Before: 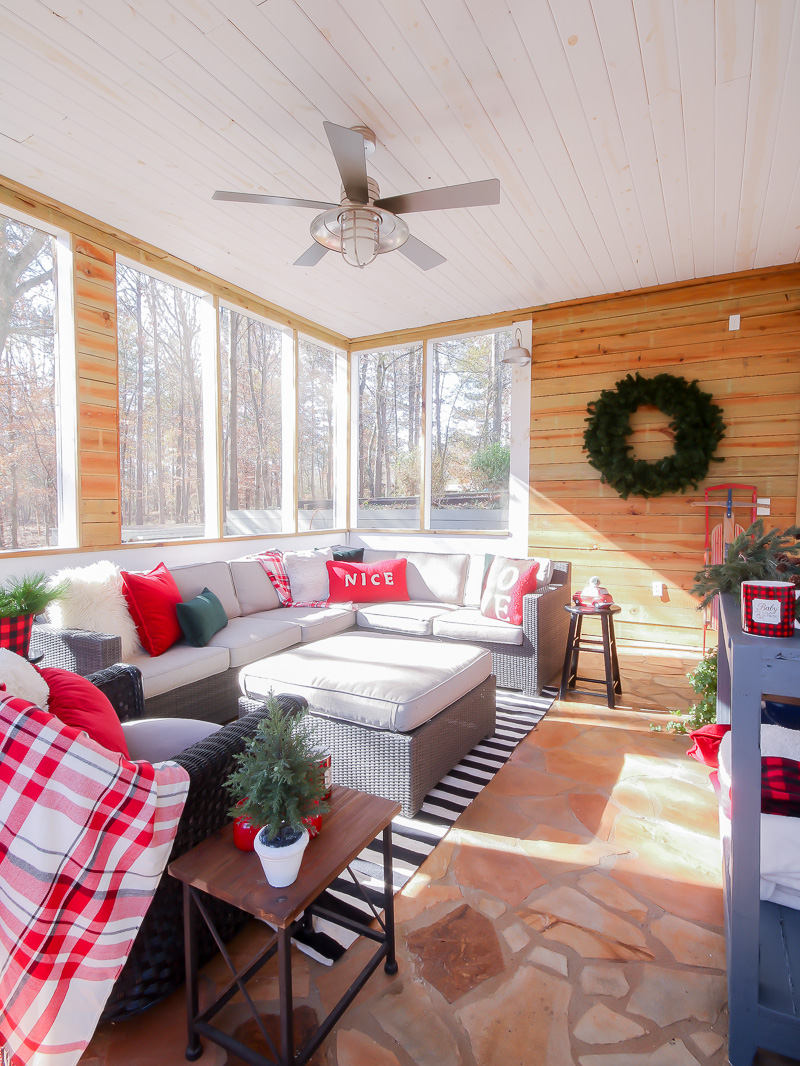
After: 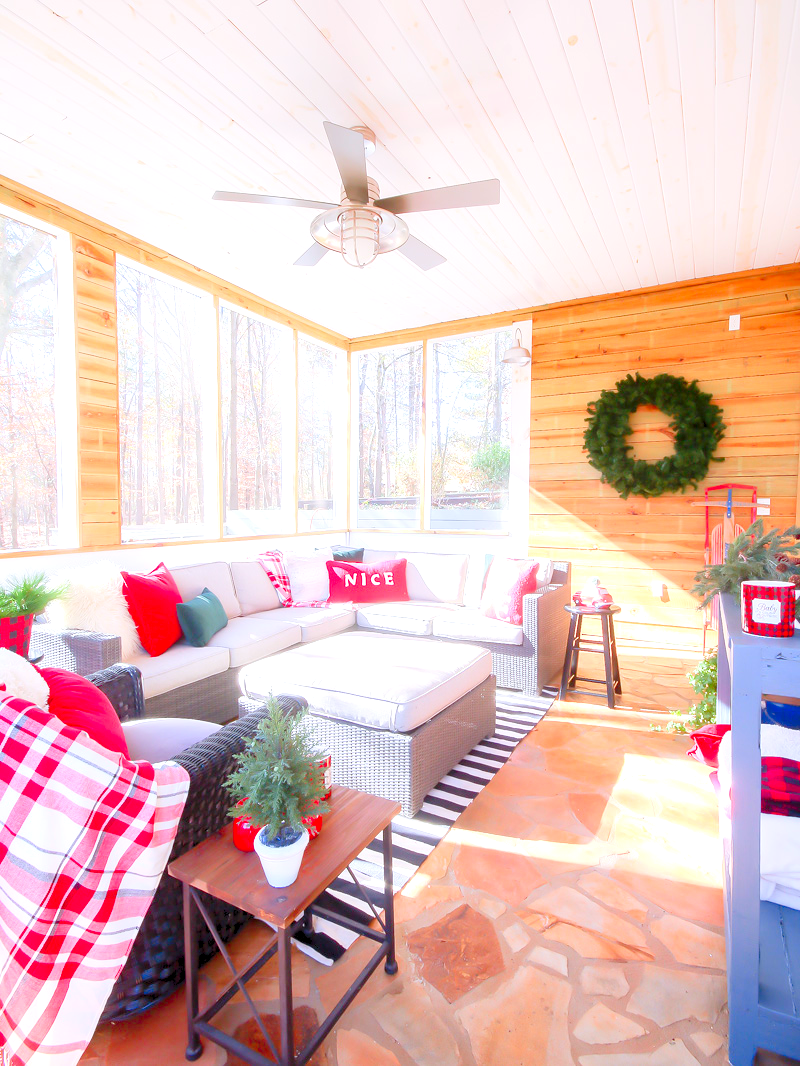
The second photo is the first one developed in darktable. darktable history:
white balance: red 0.988, blue 1.017
levels: levels [0.008, 0.318, 0.836]
